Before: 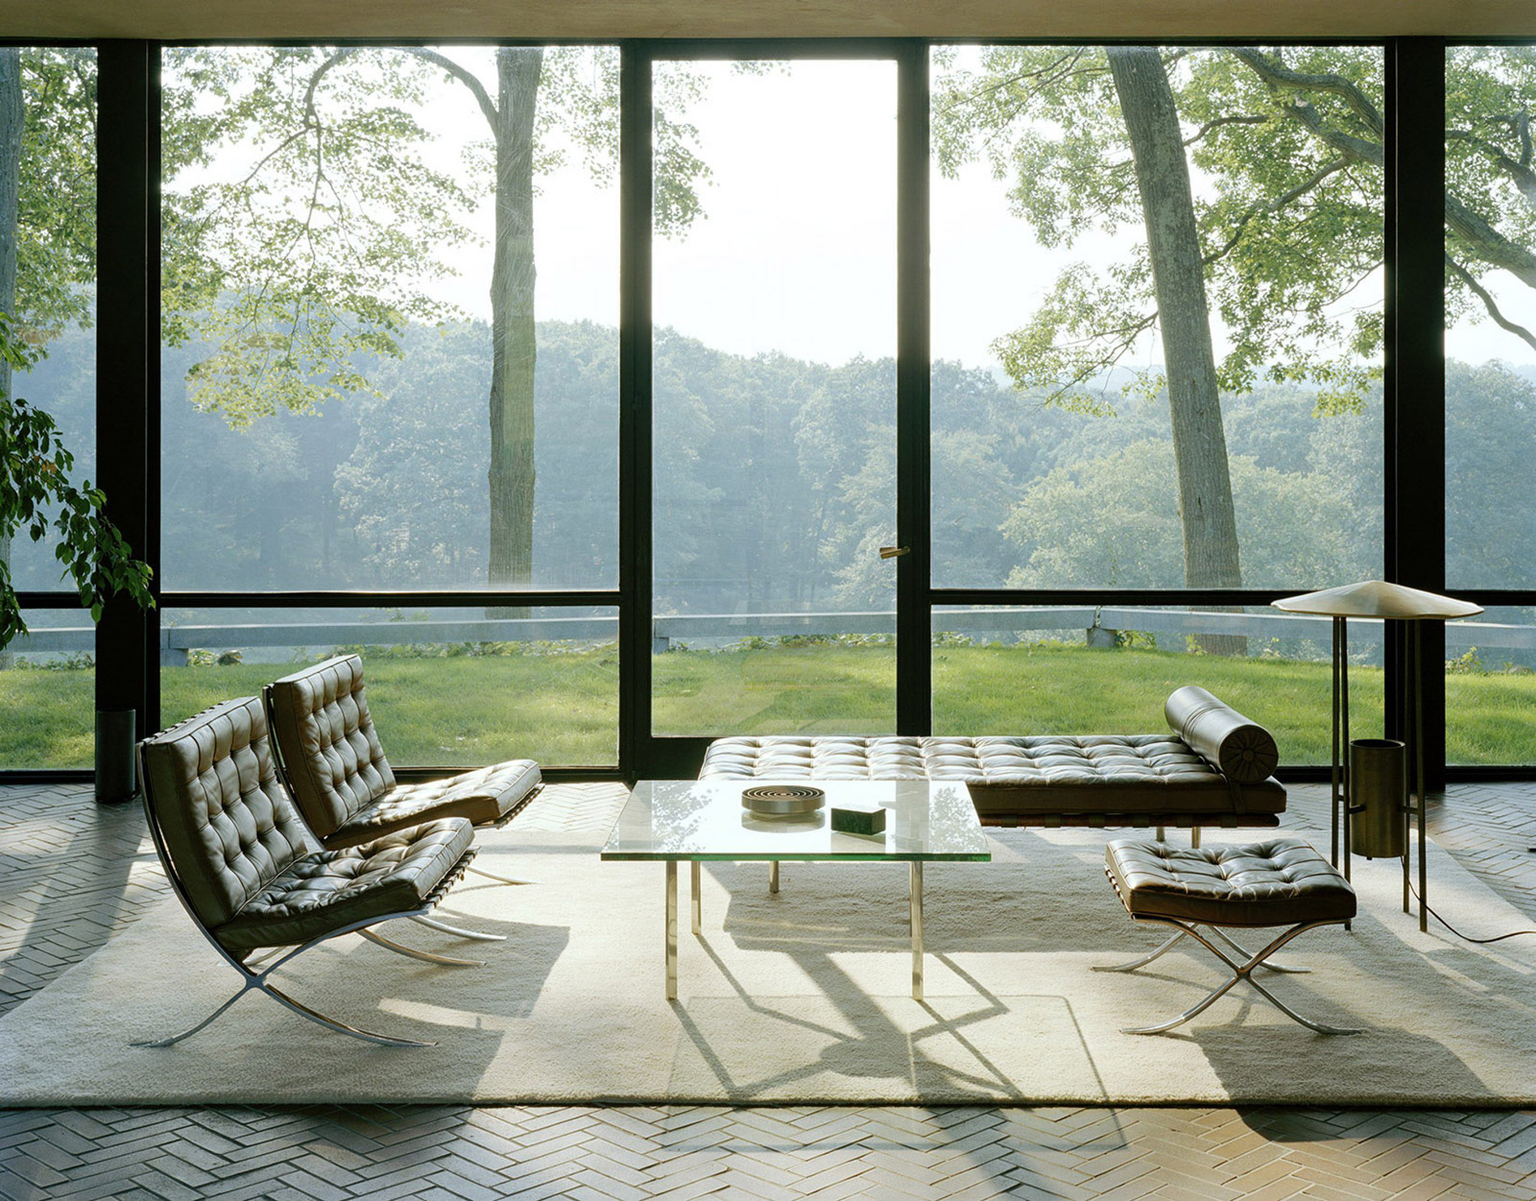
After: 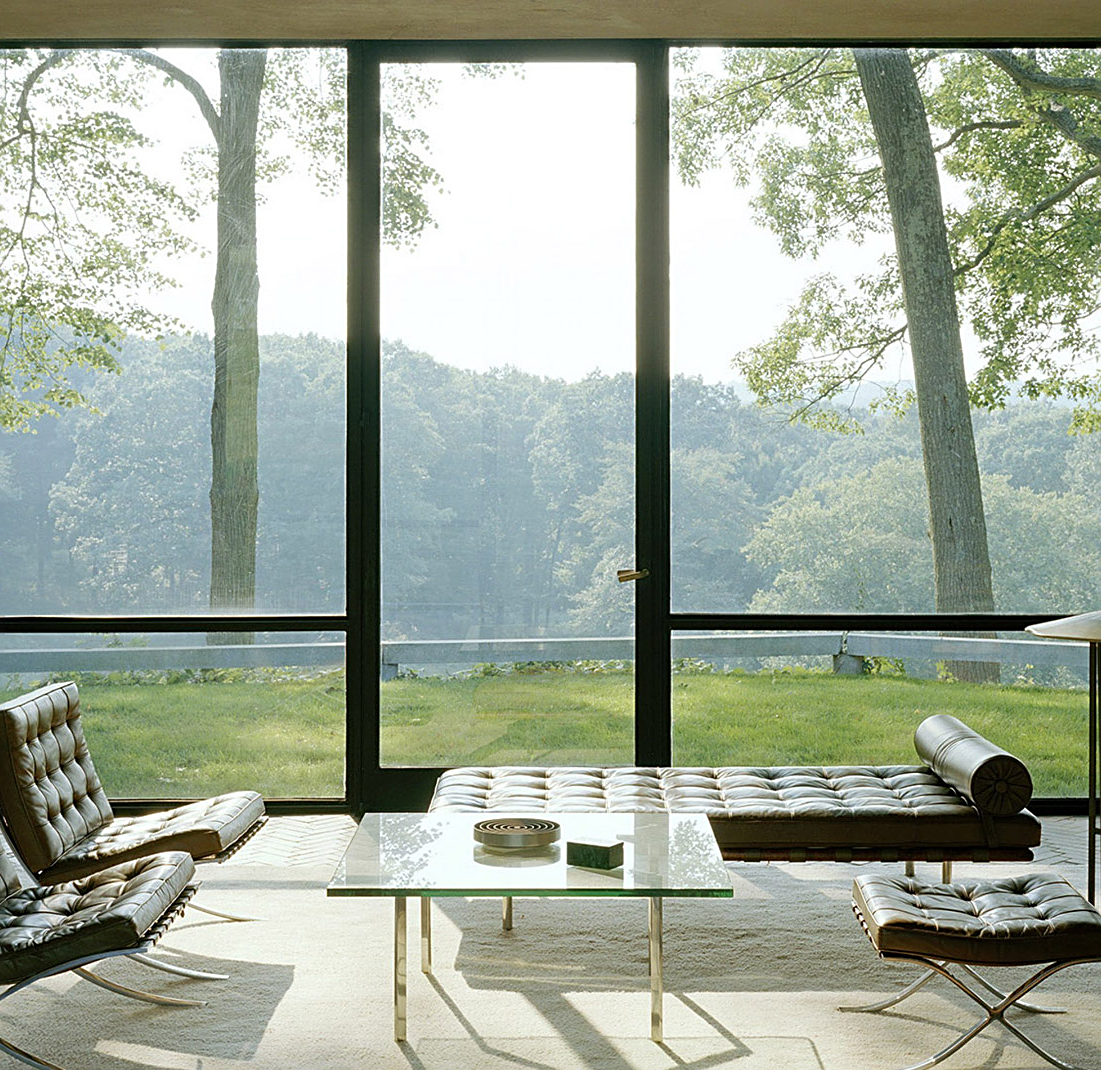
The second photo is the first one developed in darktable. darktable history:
sharpen: on, module defaults
crop: left 18.745%, right 12.43%, bottom 14.412%
